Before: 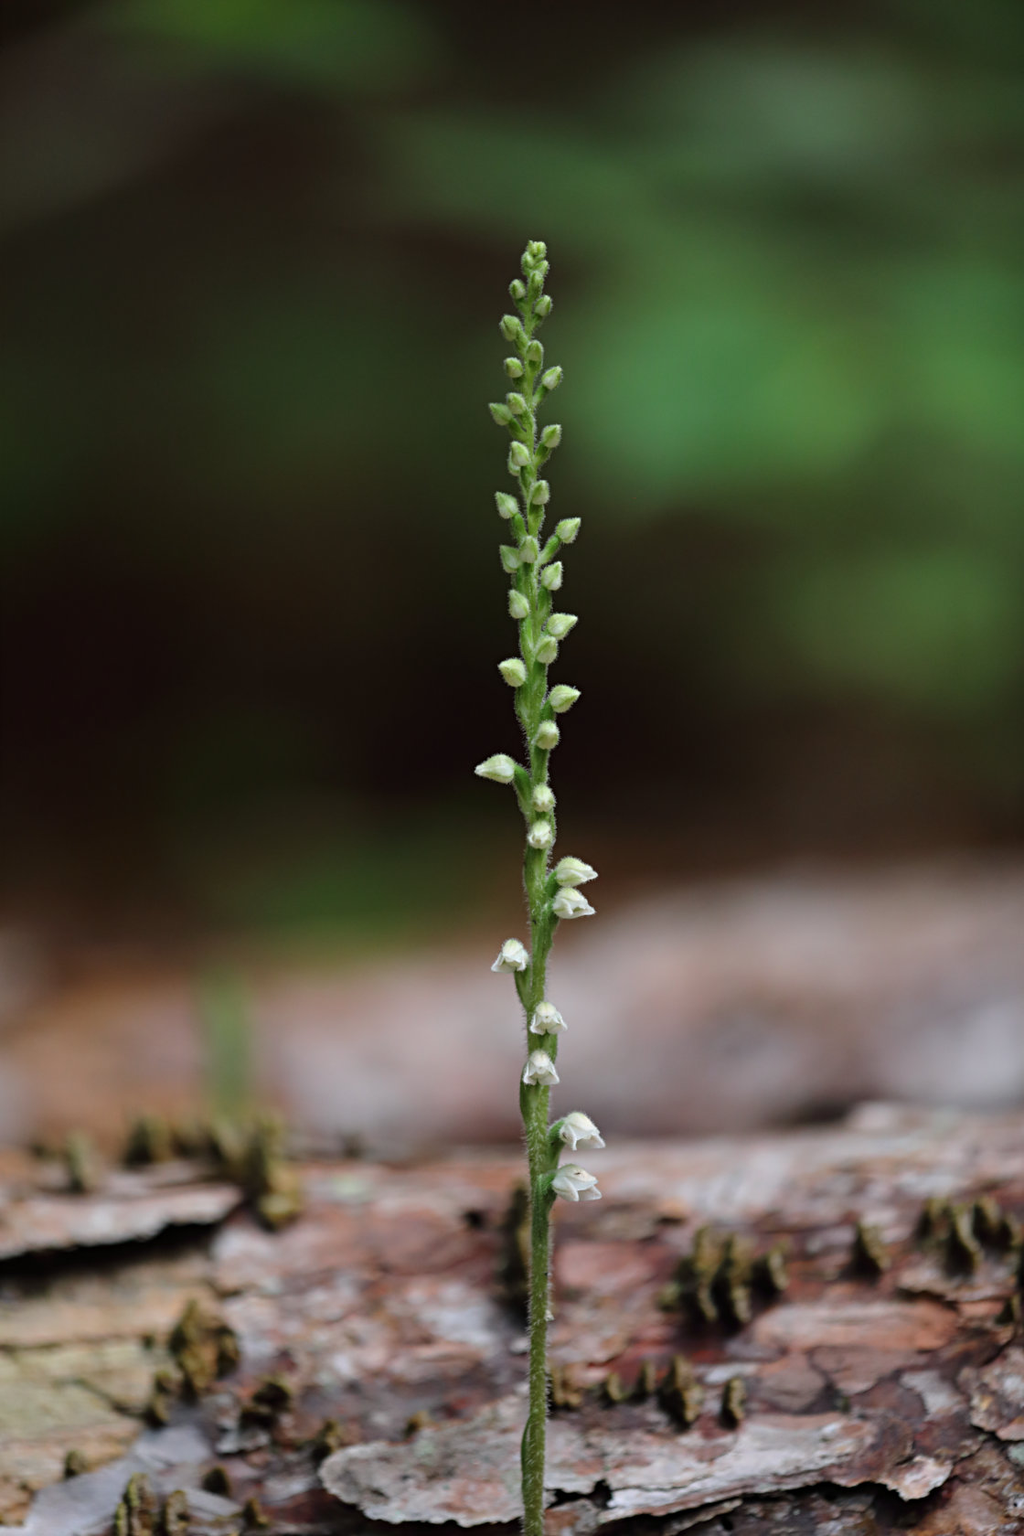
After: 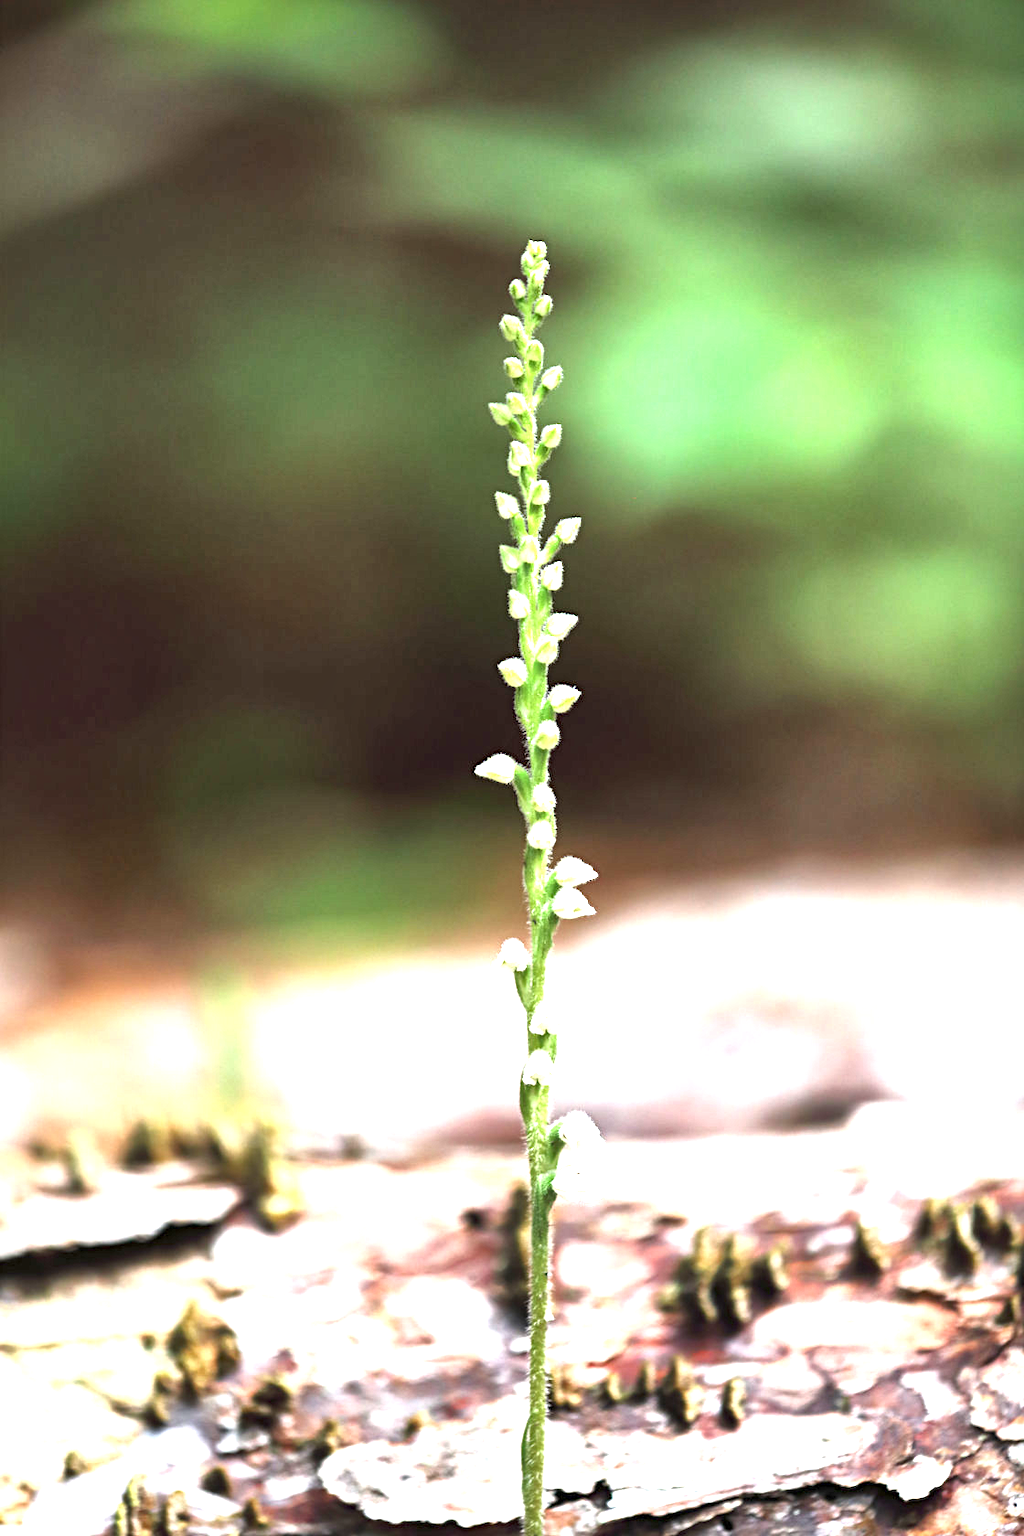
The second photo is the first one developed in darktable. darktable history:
local contrast: mode bilateral grid, contrast 25, coarseness 60, detail 152%, midtone range 0.2
exposure: black level correction 0, exposure 1.472 EV, compensate exposure bias true, compensate highlight preservation false
